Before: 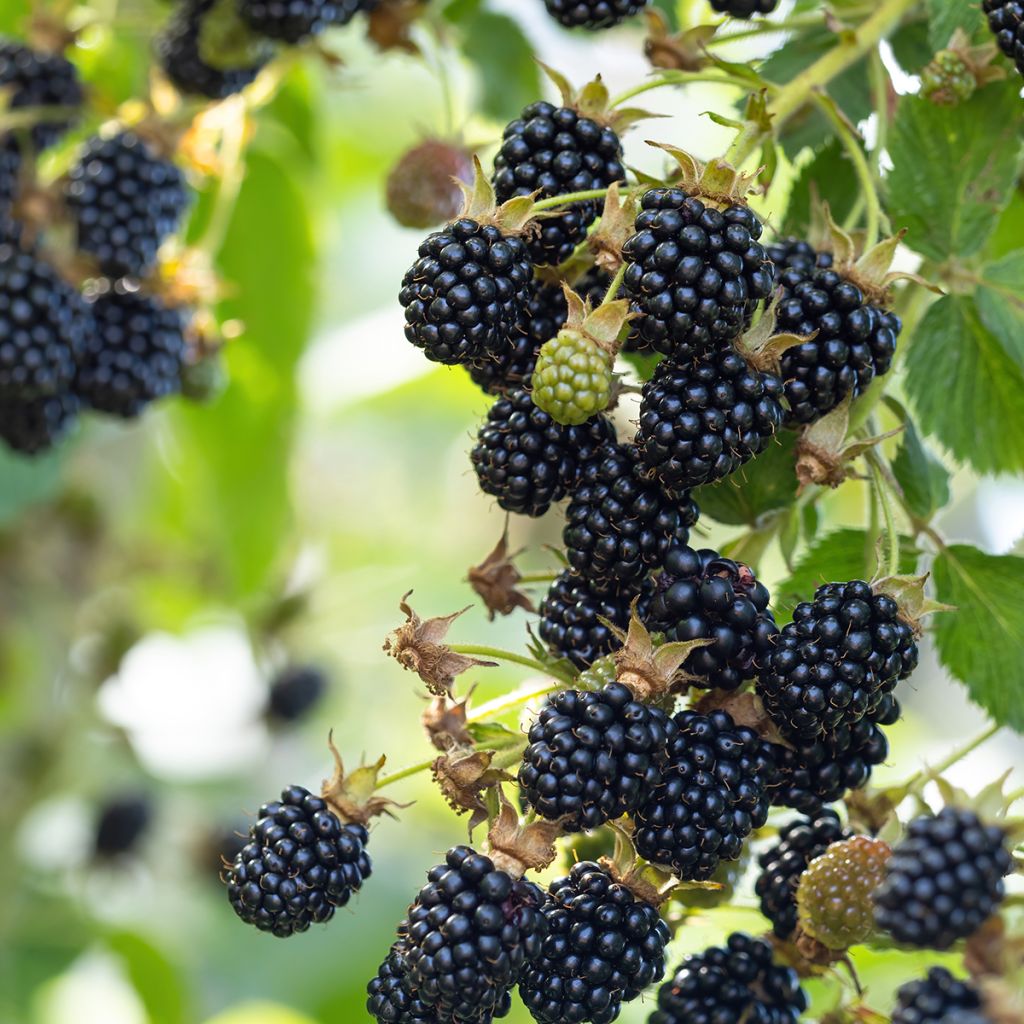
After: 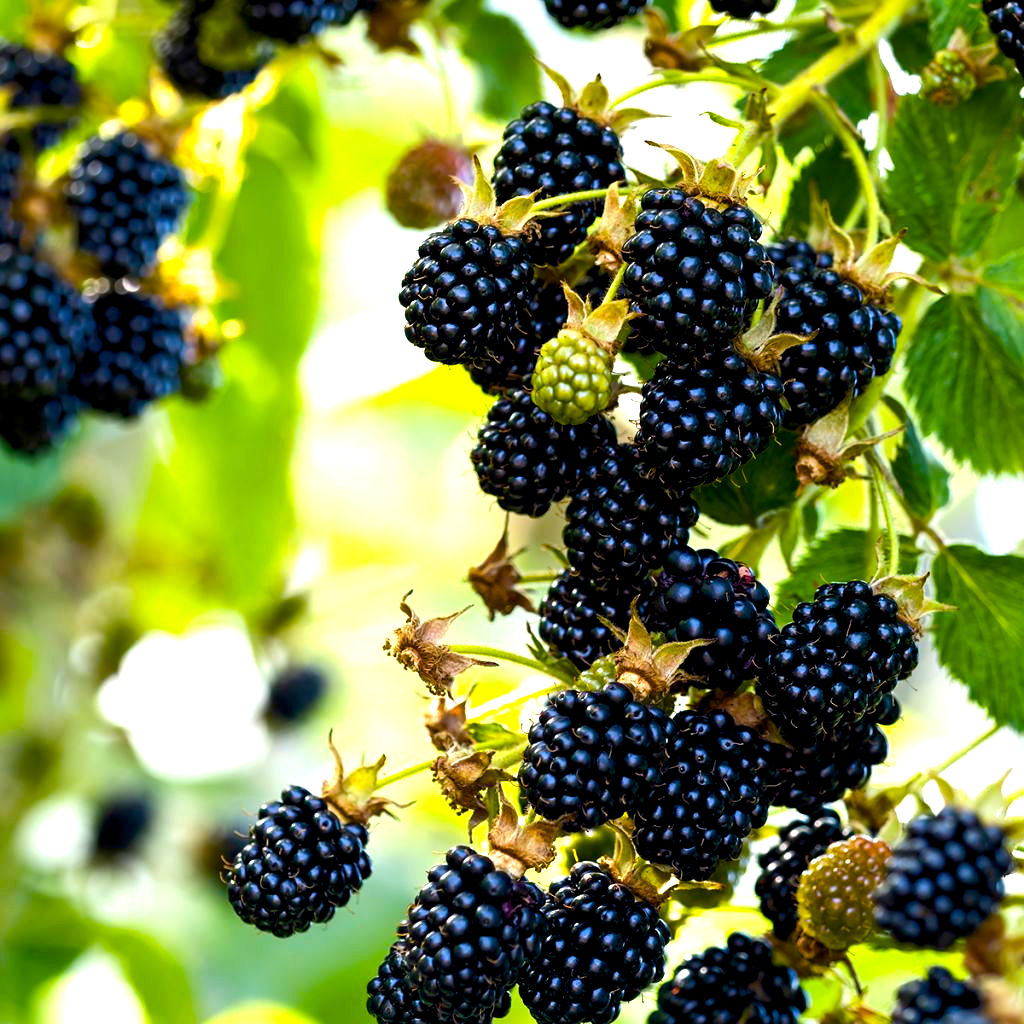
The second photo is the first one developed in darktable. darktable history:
tone equalizer: -8 EV -0.452 EV, -7 EV -0.396 EV, -6 EV -0.303 EV, -5 EV -0.261 EV, -3 EV 0.244 EV, -2 EV 0.313 EV, -1 EV 0.394 EV, +0 EV 0.418 EV, edges refinement/feathering 500, mask exposure compensation -1.57 EV, preserve details no
color balance rgb: highlights gain › chroma 0.28%, highlights gain › hue 332.67°, global offset › luminance -0.991%, perceptual saturation grading › global saturation 20%, perceptual saturation grading › highlights -25.905%, perceptual saturation grading › shadows 49.618%, perceptual brilliance grading › highlights 13.987%, perceptual brilliance grading › shadows -19.324%, global vibrance 50.628%
